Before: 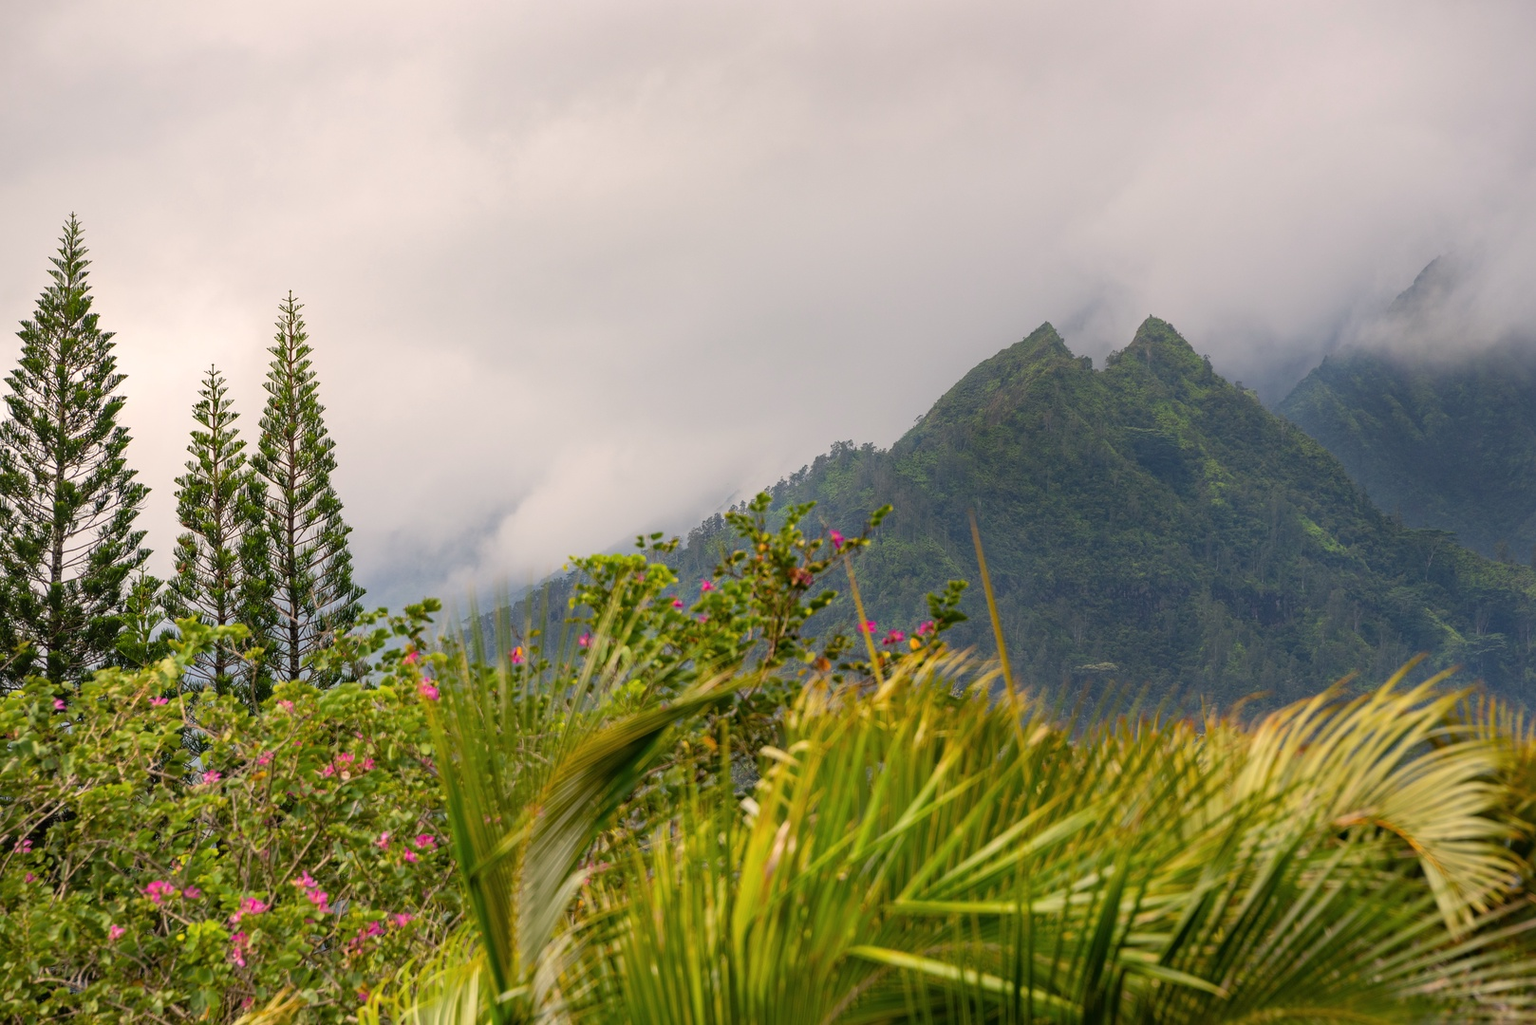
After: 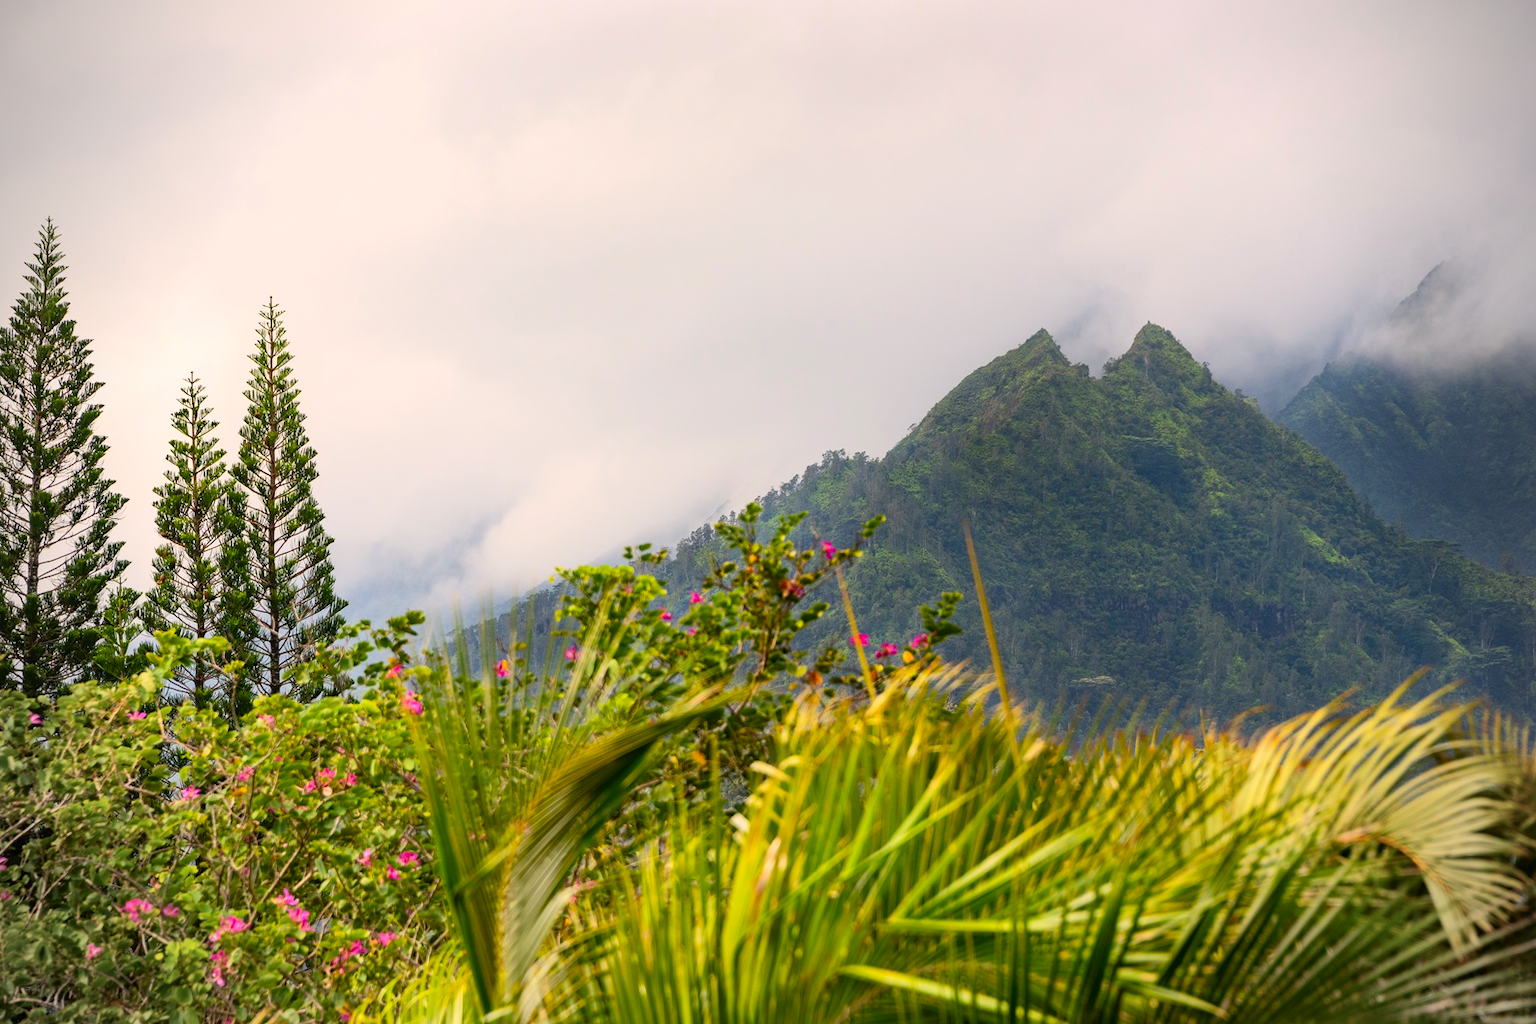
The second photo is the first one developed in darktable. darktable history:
vignetting: on, module defaults
contrast brightness saturation: contrast 0.233, brightness 0.103, saturation 0.292
crop: left 1.657%, right 0.286%, bottom 2.025%
